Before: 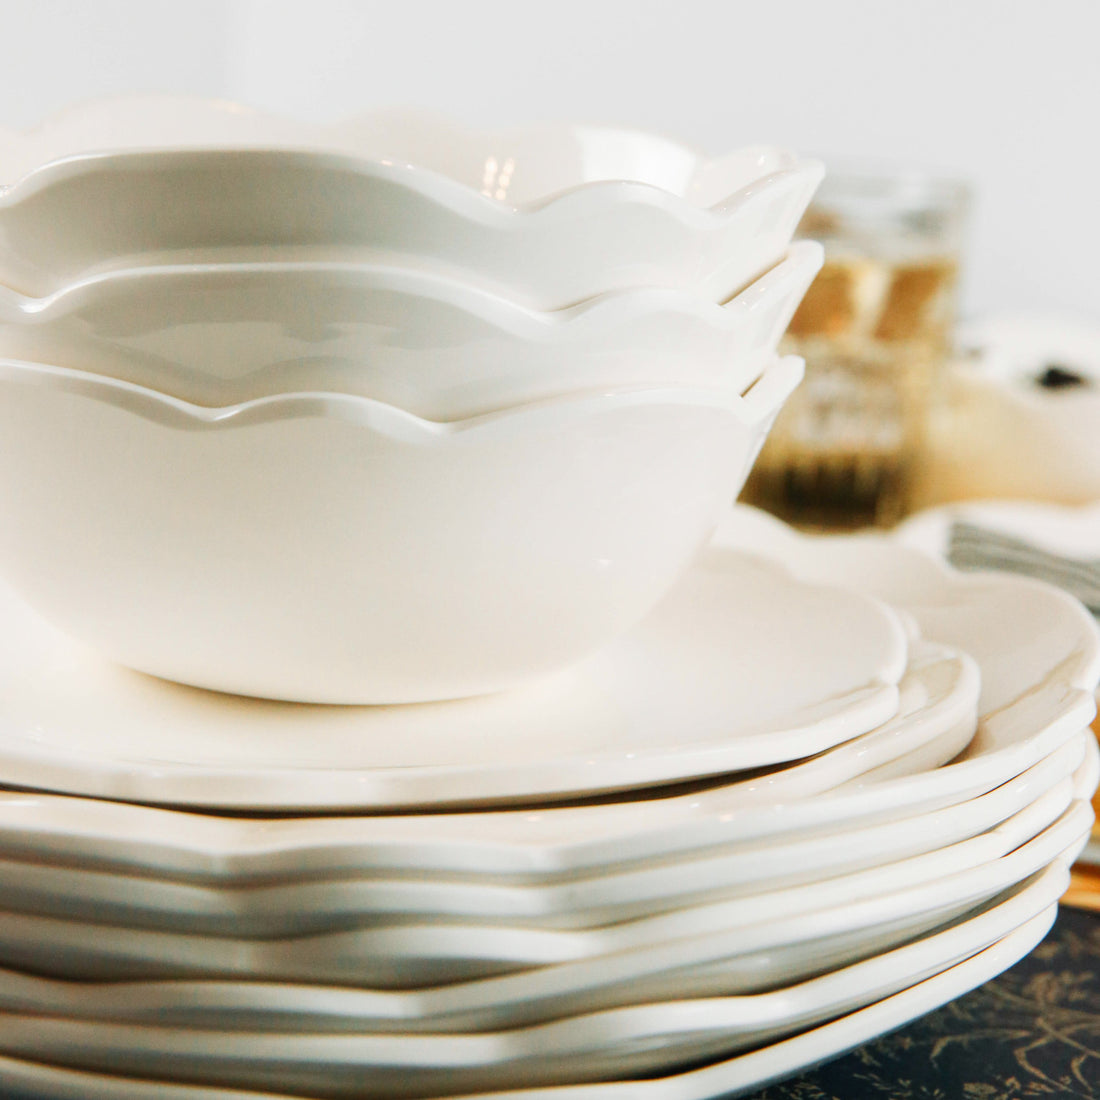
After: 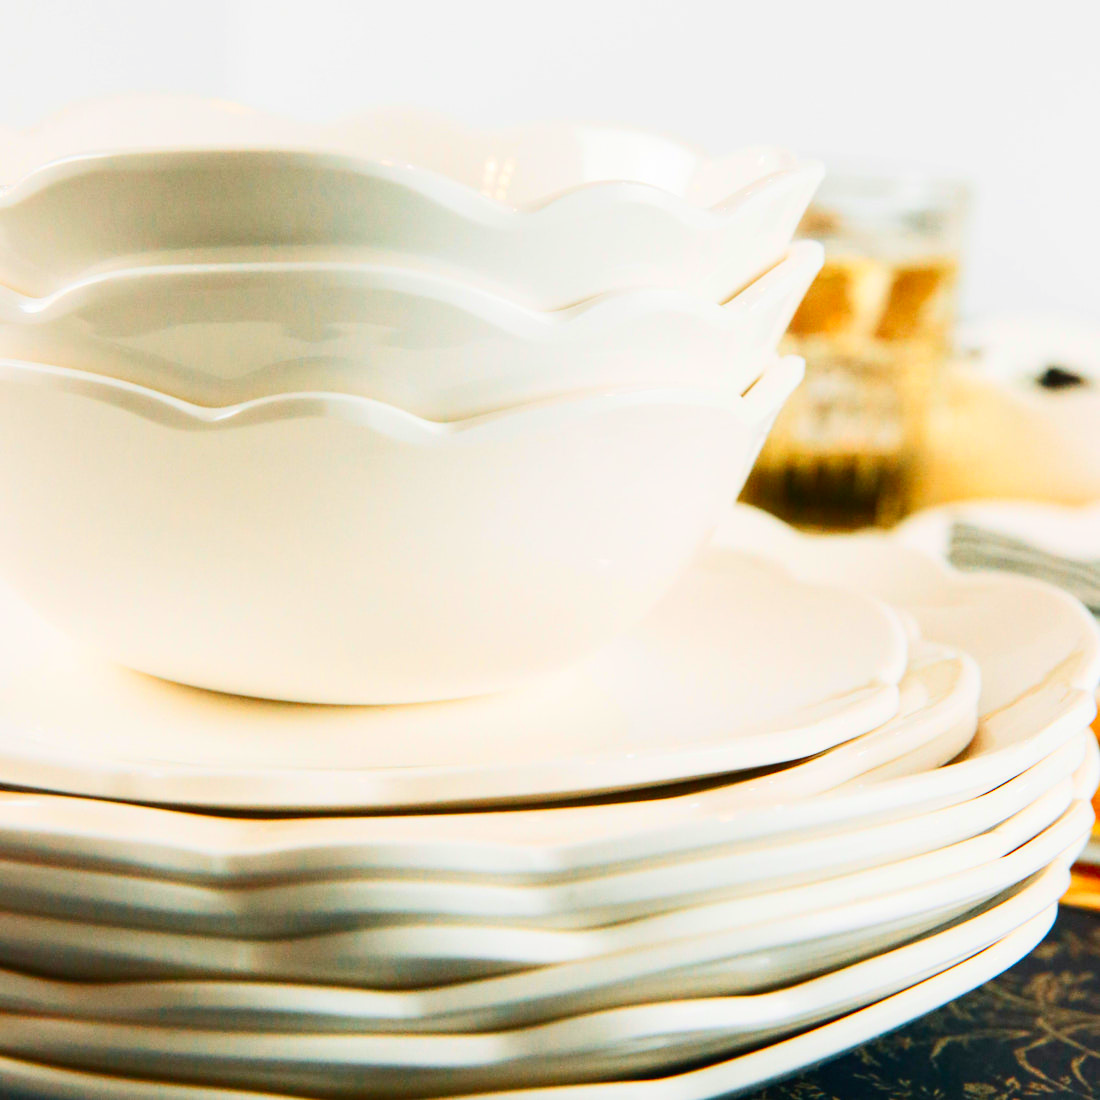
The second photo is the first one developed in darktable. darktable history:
contrast brightness saturation: contrast 0.23, brightness 0.1, saturation 0.29
rgb levels: preserve colors max RGB
color zones: curves: ch0 [(0, 0.613) (0.01, 0.613) (0.245, 0.448) (0.498, 0.529) (0.642, 0.665) (0.879, 0.777) (0.99, 0.613)]; ch1 [(0, 0) (0.143, 0) (0.286, 0) (0.429, 0) (0.571, 0) (0.714, 0) (0.857, 0)], mix -121.96%
